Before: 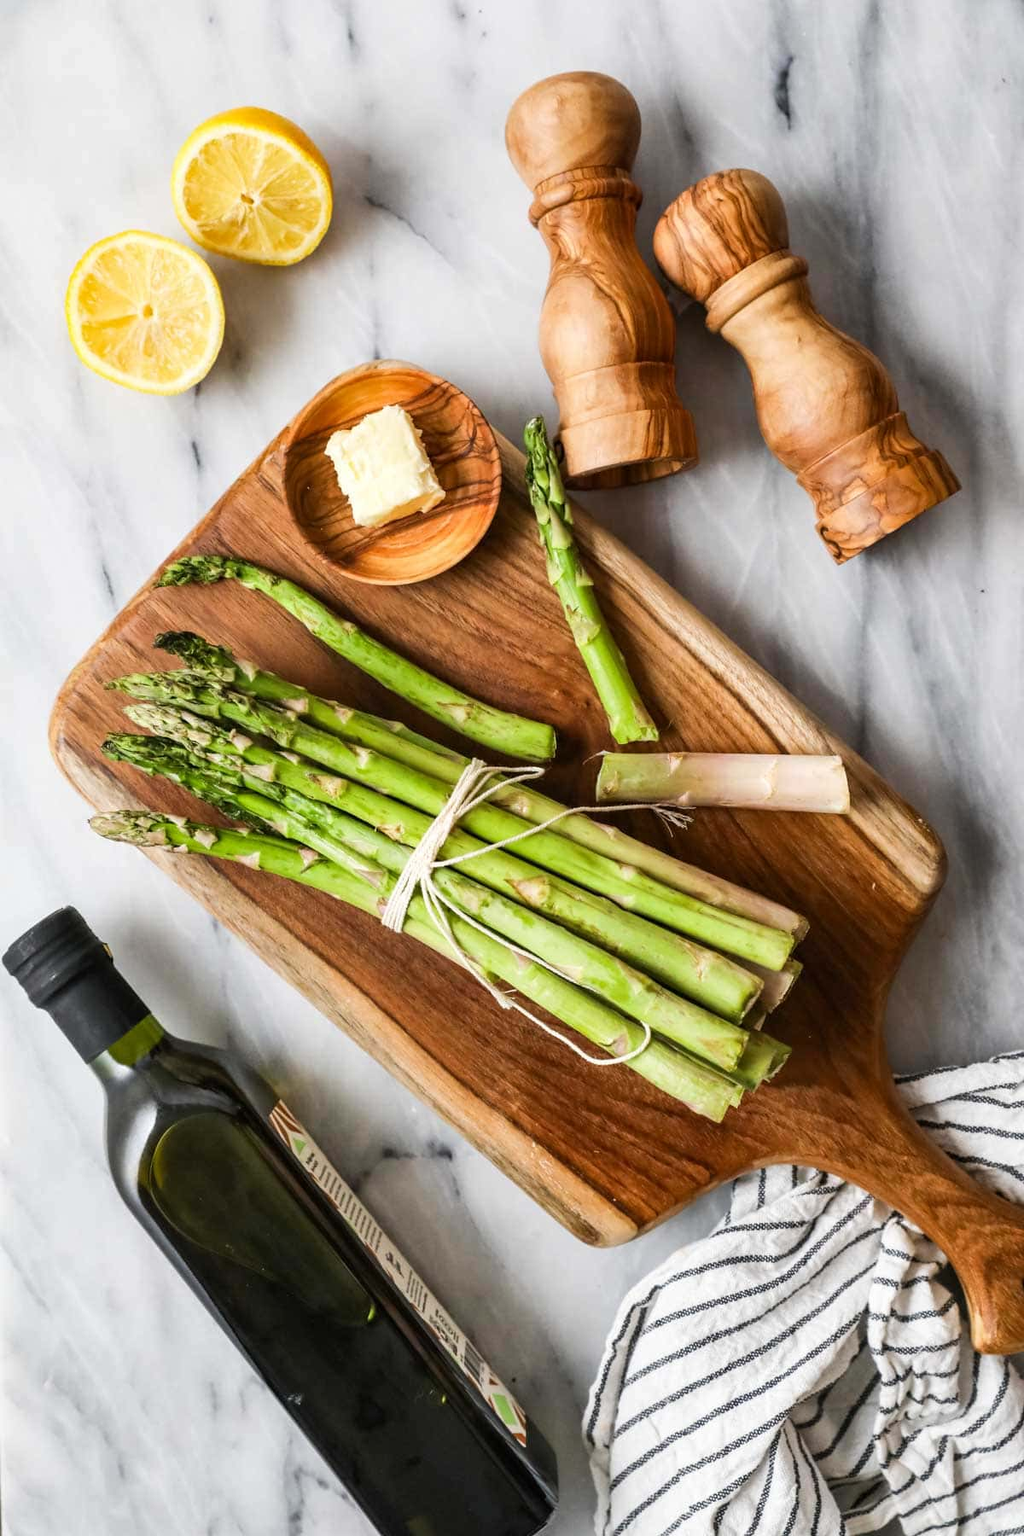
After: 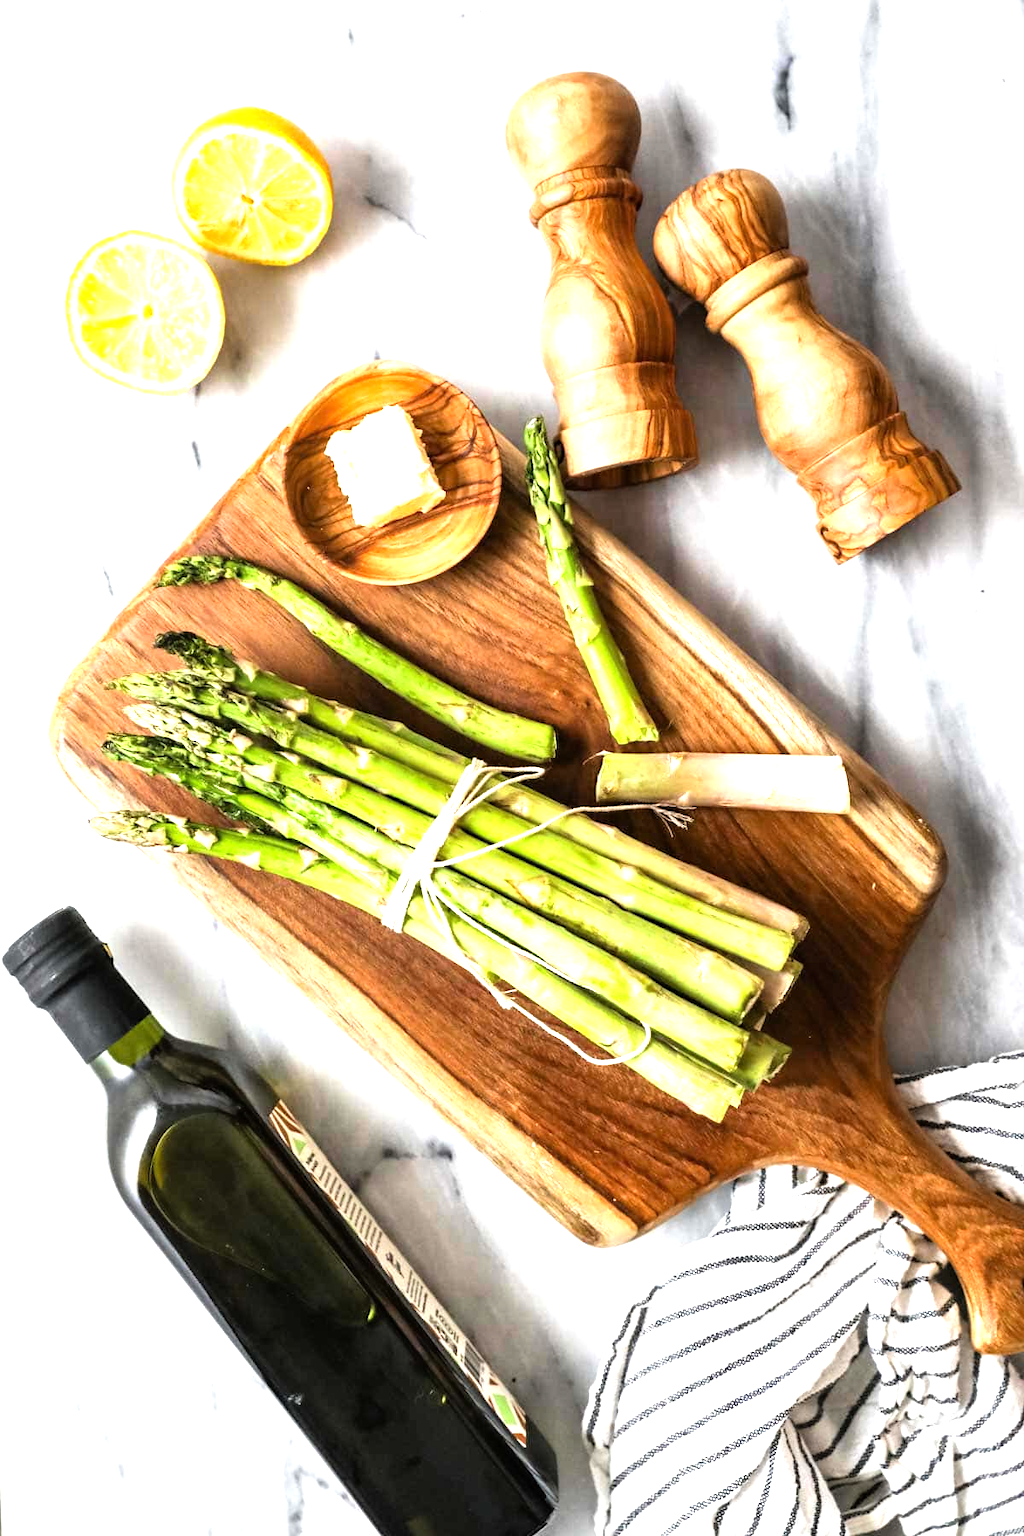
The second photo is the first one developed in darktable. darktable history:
tone equalizer: -8 EV -0.72 EV, -7 EV -0.706 EV, -6 EV -0.629 EV, -5 EV -0.369 EV, -3 EV 0.374 EV, -2 EV 0.6 EV, -1 EV 0.692 EV, +0 EV 0.749 EV
exposure: black level correction 0, exposure 0.398 EV, compensate exposure bias true, compensate highlight preservation false
